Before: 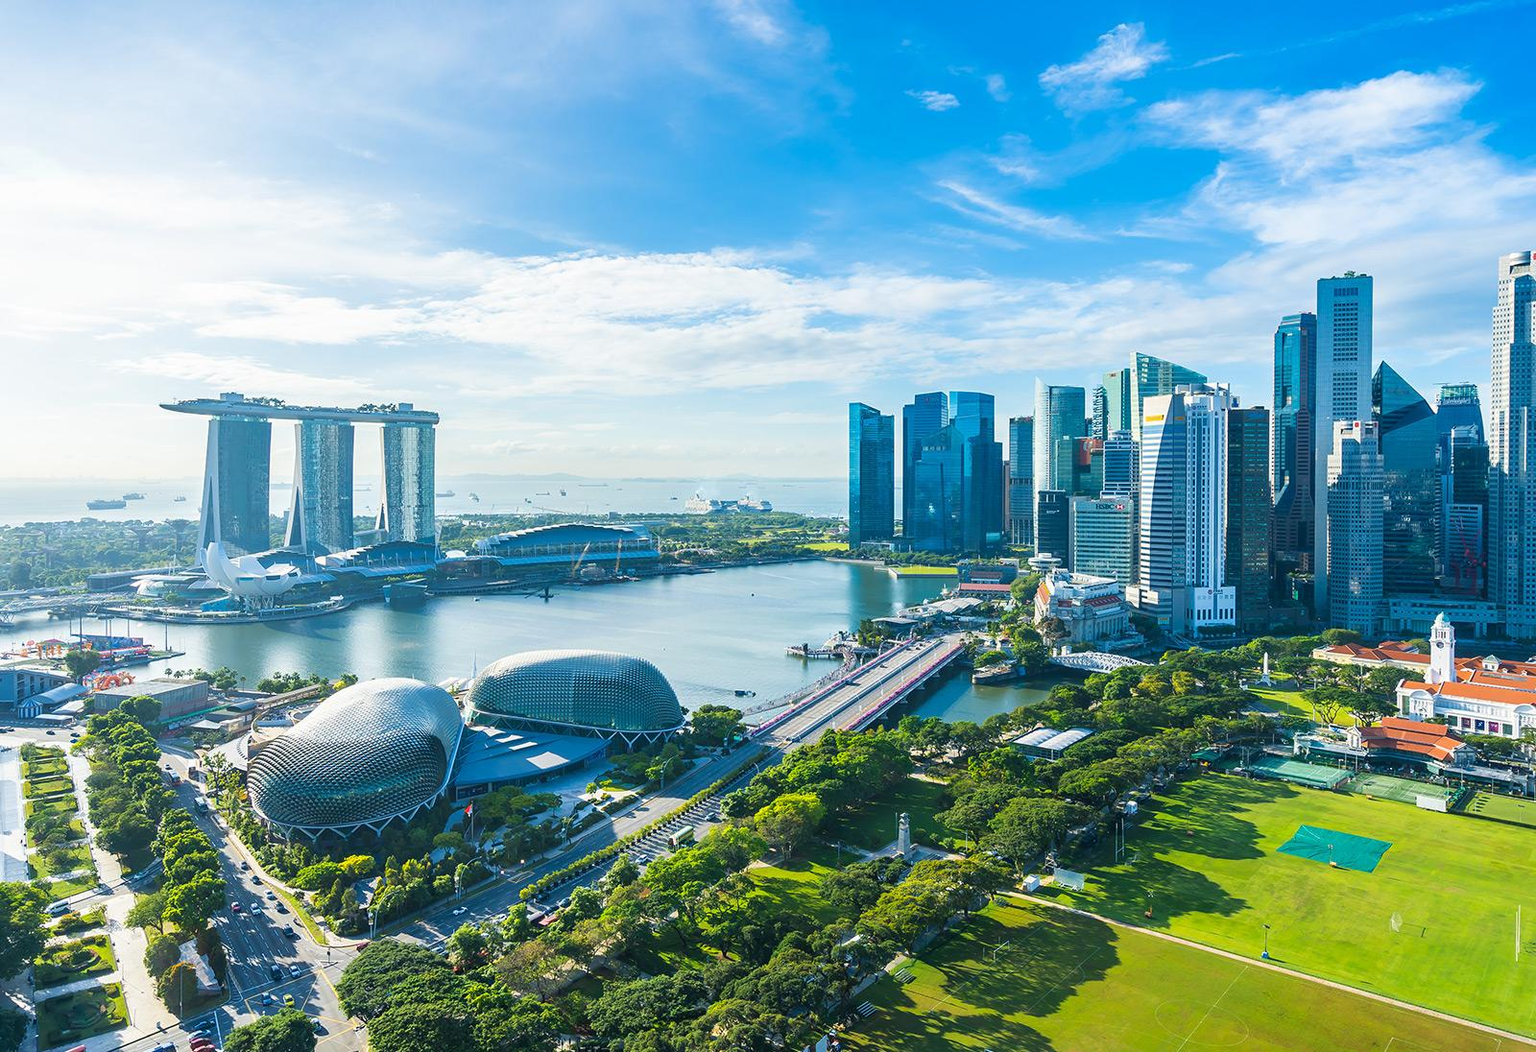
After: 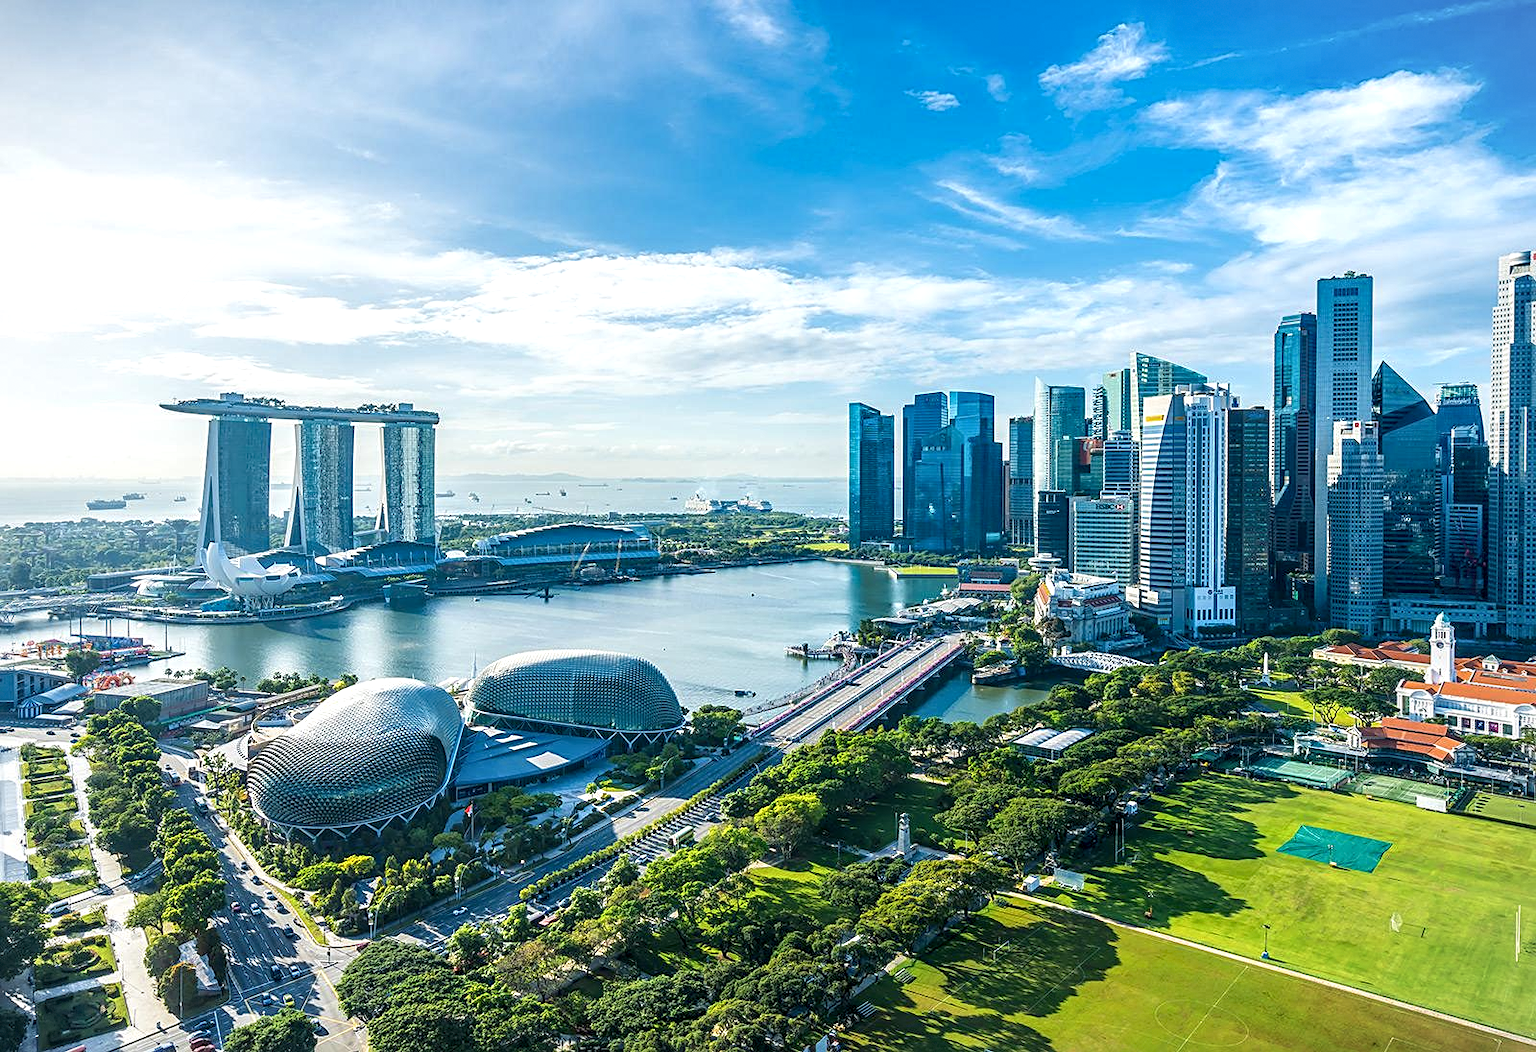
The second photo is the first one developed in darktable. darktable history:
local contrast: detail 150%
vignetting: fall-off start 85%, fall-off radius 80%, brightness -0.182, saturation -0.3, width/height ratio 1.219, dithering 8-bit output, unbound false
sharpen: radius 2.529, amount 0.323
